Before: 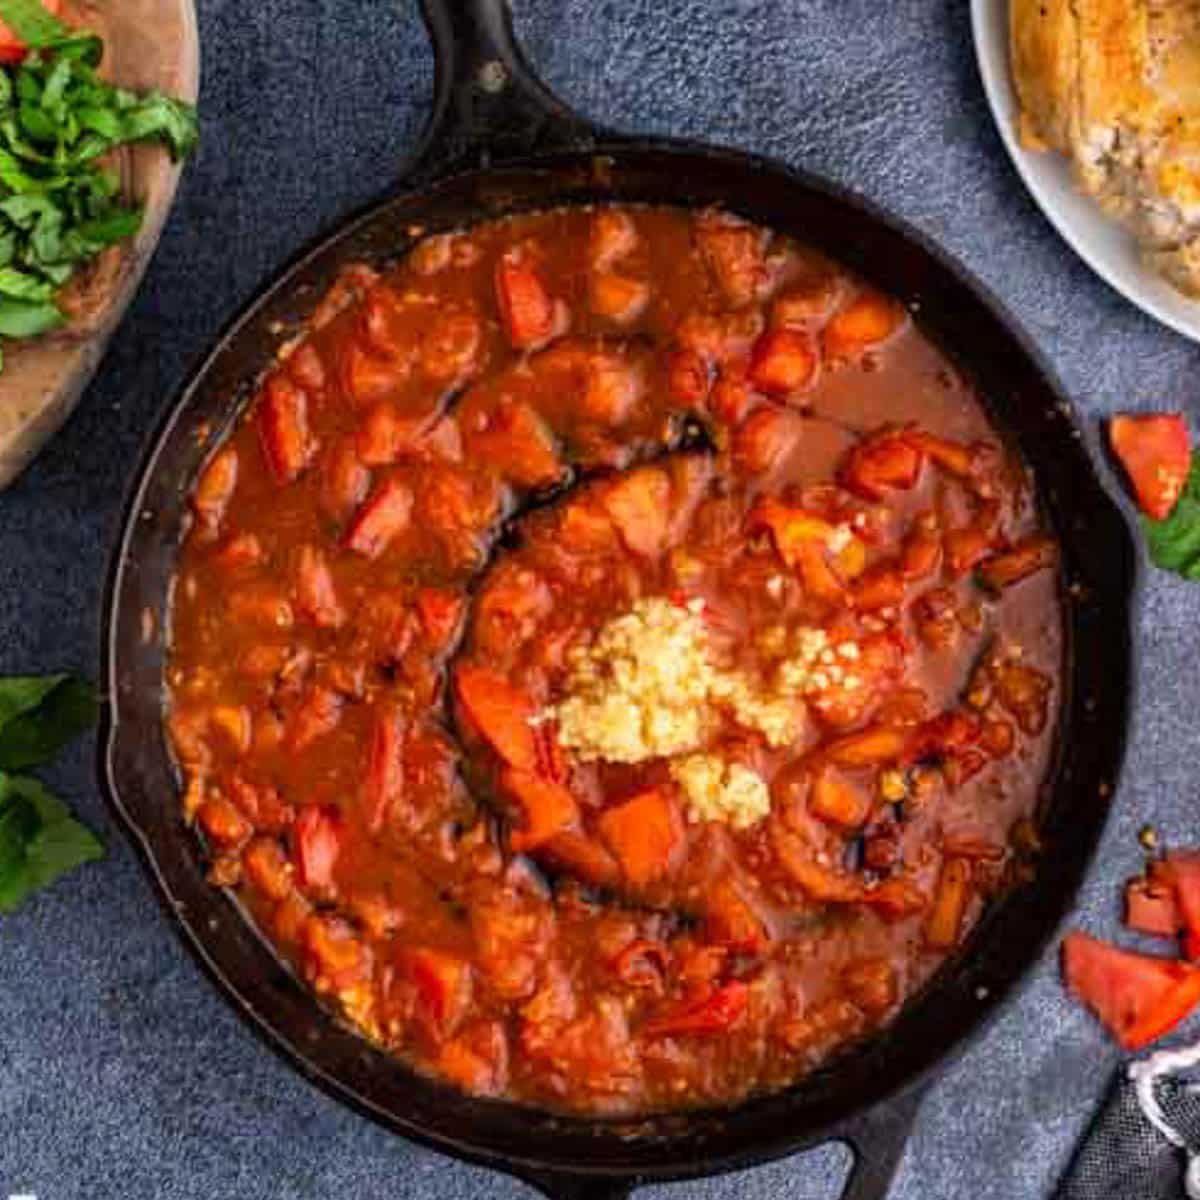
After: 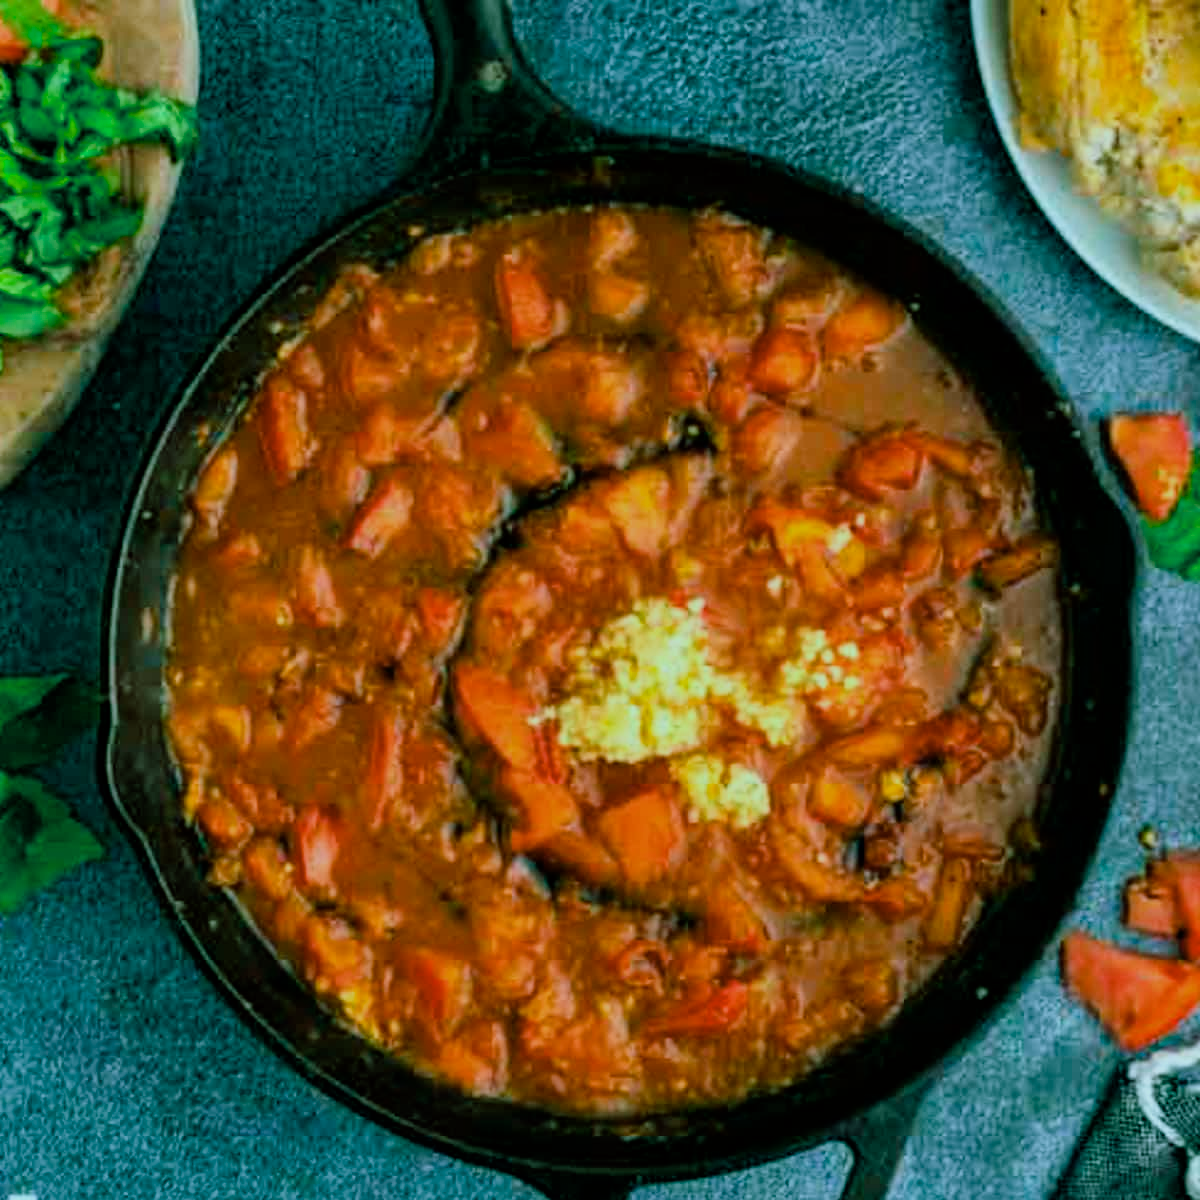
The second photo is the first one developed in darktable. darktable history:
filmic rgb: black relative exposure -8.15 EV, white relative exposure 3.76 EV, hardness 4.46
color balance rgb: shadows lift › chroma 11.71%, shadows lift › hue 133.46°, power › chroma 2.15%, power › hue 166.83°, highlights gain › chroma 4%, highlights gain › hue 200.2°, perceptual saturation grading › global saturation 18.05%
